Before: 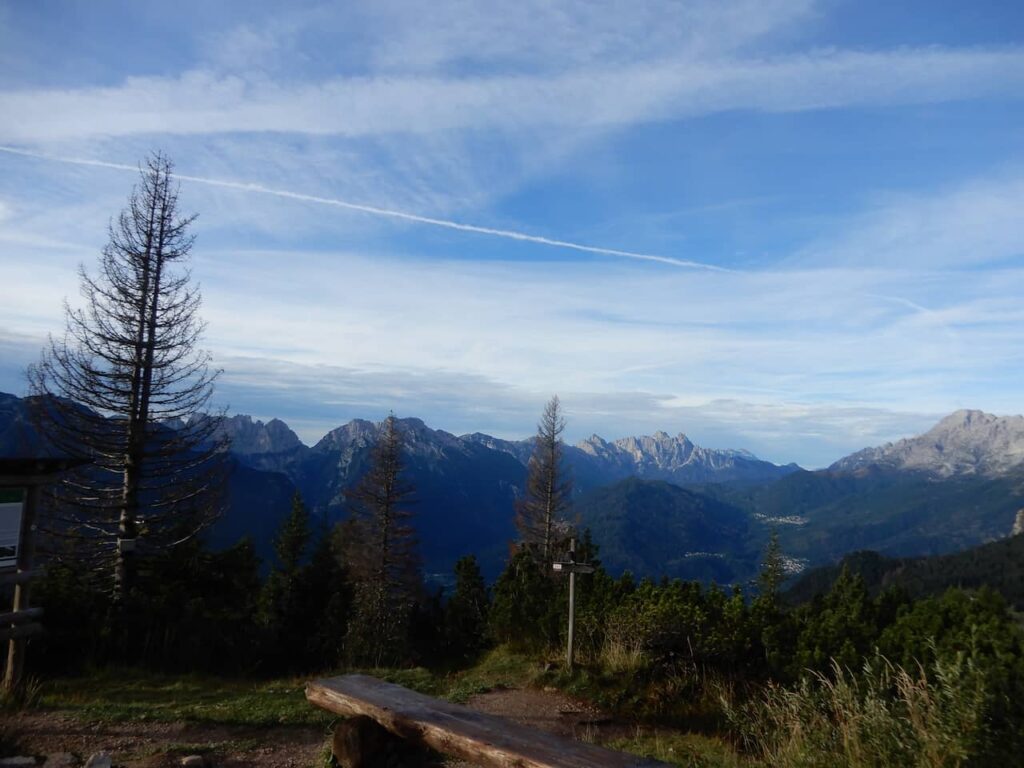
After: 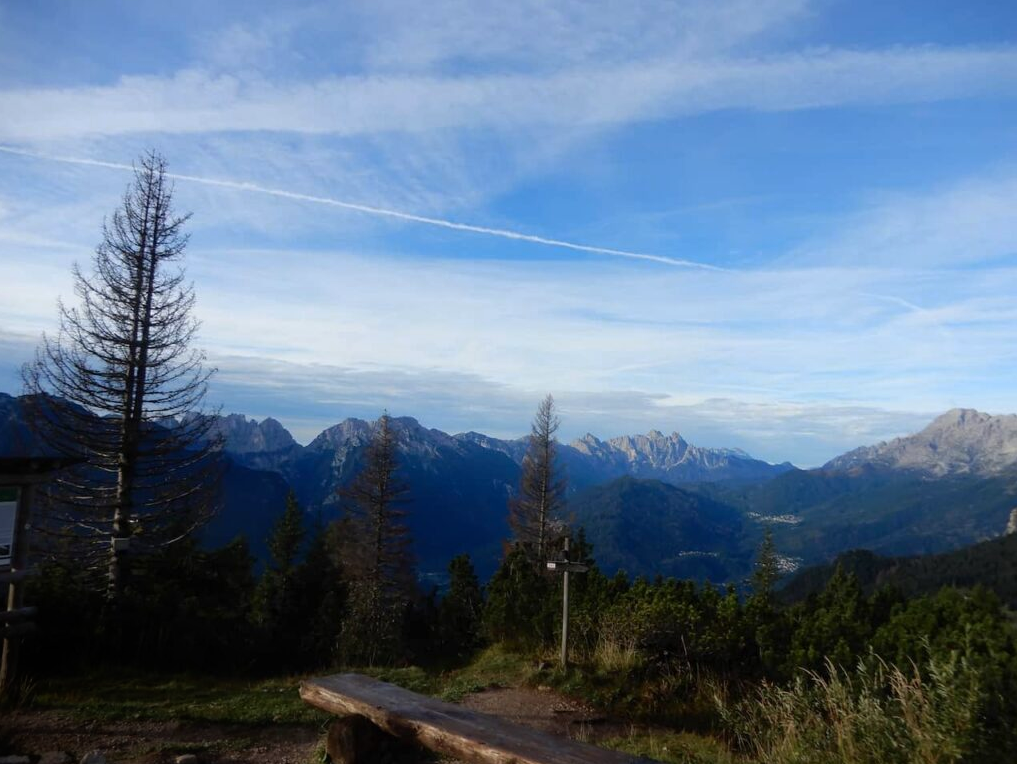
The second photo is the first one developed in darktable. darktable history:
crop and rotate: left 0.614%, top 0.179%, bottom 0.309%
exposure: compensate exposure bias true, compensate highlight preservation false
tone equalizer: -8 EV -1.84 EV, -7 EV -1.16 EV, -6 EV -1.62 EV, smoothing diameter 25%, edges refinement/feathering 10, preserve details guided filter
color zones: curves: ch0 [(0.068, 0.464) (0.25, 0.5) (0.48, 0.508) (0.75, 0.536) (0.886, 0.476) (0.967, 0.456)]; ch1 [(0.066, 0.456) (0.25, 0.5) (0.616, 0.508) (0.746, 0.56) (0.934, 0.444)]
